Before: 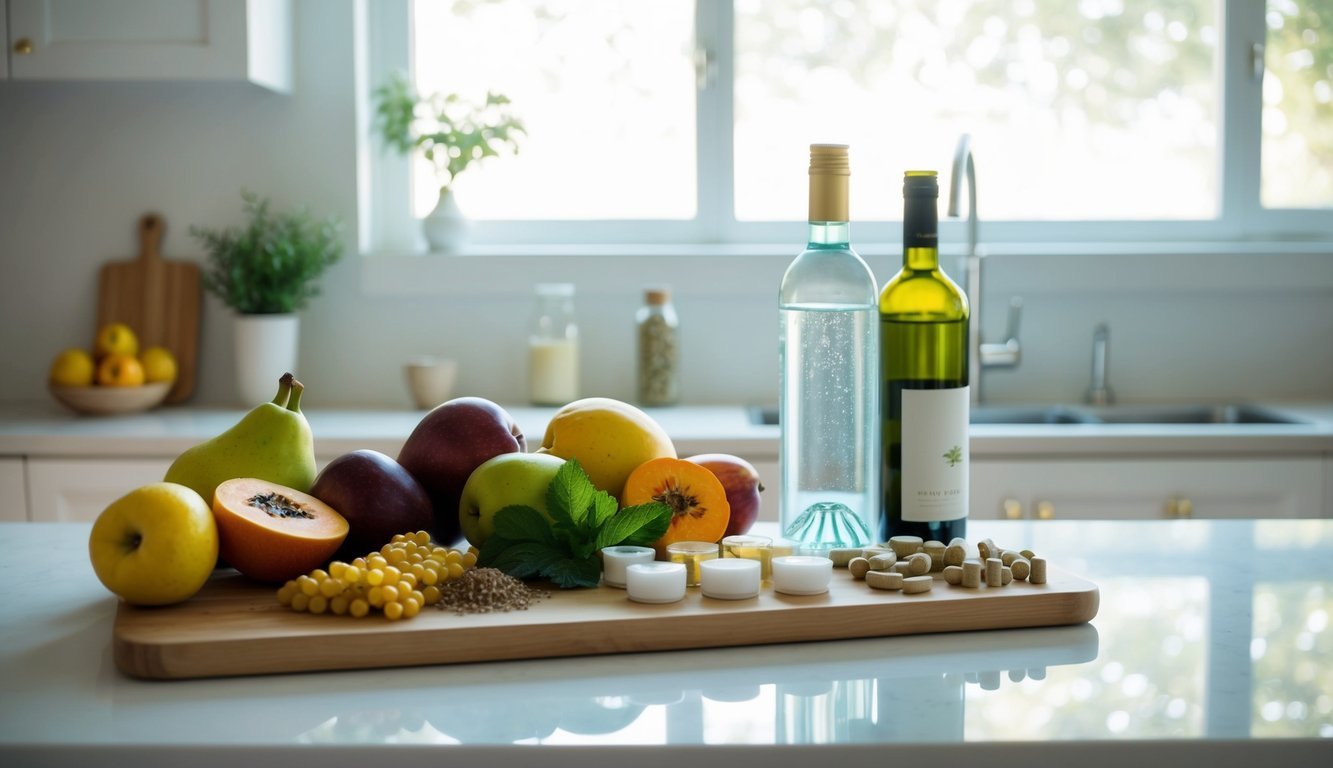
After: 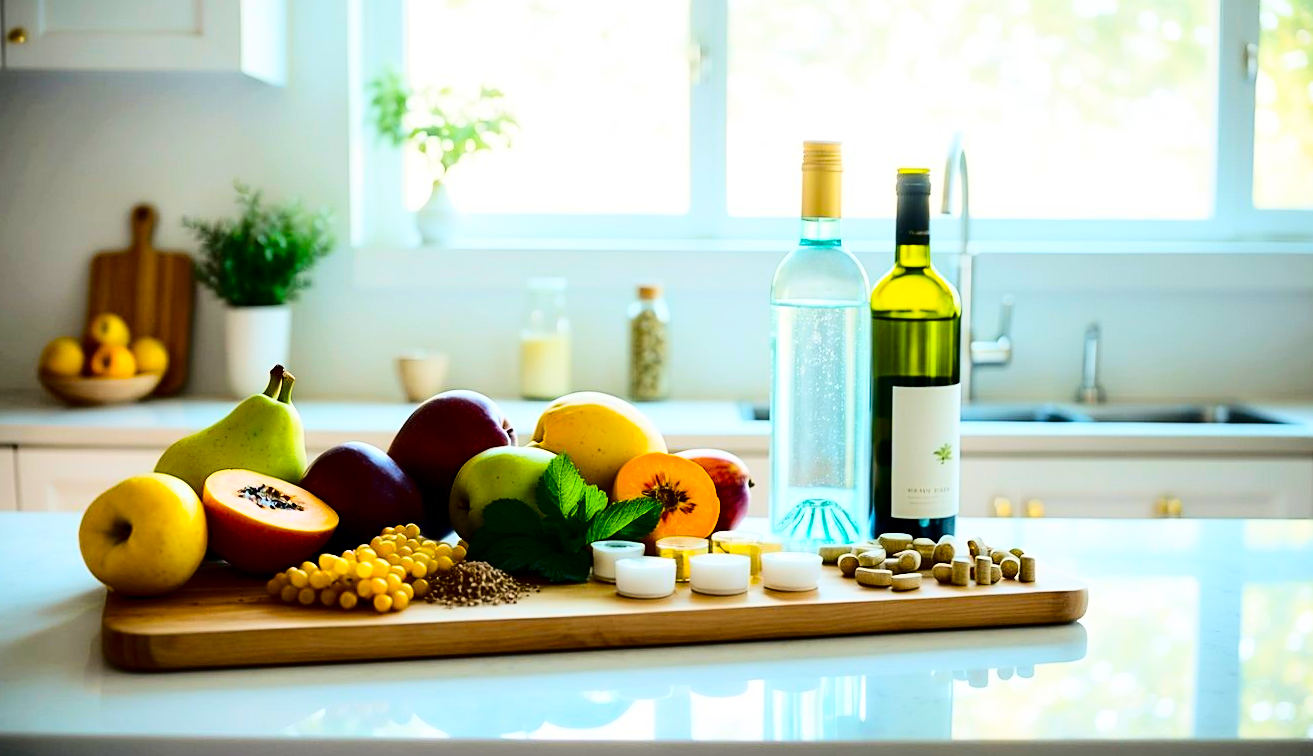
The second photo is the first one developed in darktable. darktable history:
crop and rotate: angle -0.5°
color balance rgb: perceptual saturation grading › global saturation 25%, perceptual brilliance grading › mid-tones 10%, perceptual brilliance grading › shadows 15%, global vibrance 20%
base curve: curves: ch0 [(0, 0) (0.028, 0.03) (0.121, 0.232) (0.46, 0.748) (0.859, 0.968) (1, 1)]
contrast brightness saturation: contrast 0.19, brightness -0.24, saturation 0.11
sharpen: on, module defaults
